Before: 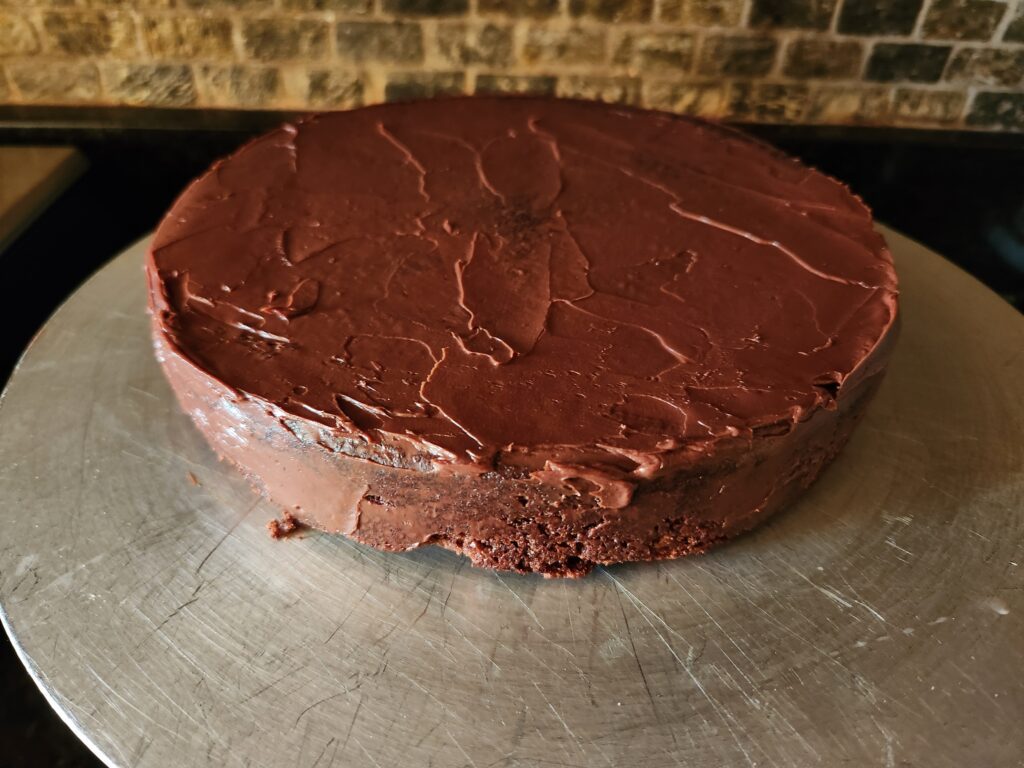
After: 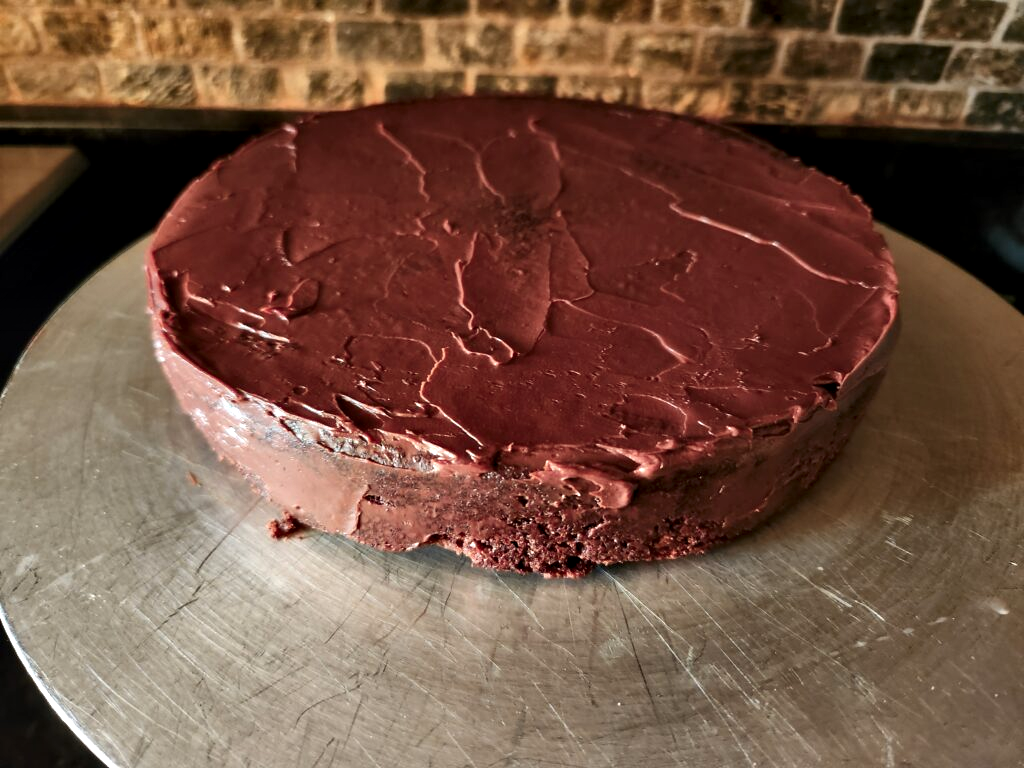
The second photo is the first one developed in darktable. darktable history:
exposure: black level correction -0.001, exposure 0.079 EV, compensate exposure bias true, compensate highlight preservation false
contrast equalizer: y [[0.586, 0.584, 0.576, 0.565, 0.552, 0.539], [0.5 ×6], [0.97, 0.959, 0.919, 0.859, 0.789, 0.717], [0 ×6], [0 ×6]]
color zones: curves: ch1 [(0.309, 0.524) (0.41, 0.329) (0.508, 0.509)]; ch2 [(0.25, 0.457) (0.75, 0.5)]
